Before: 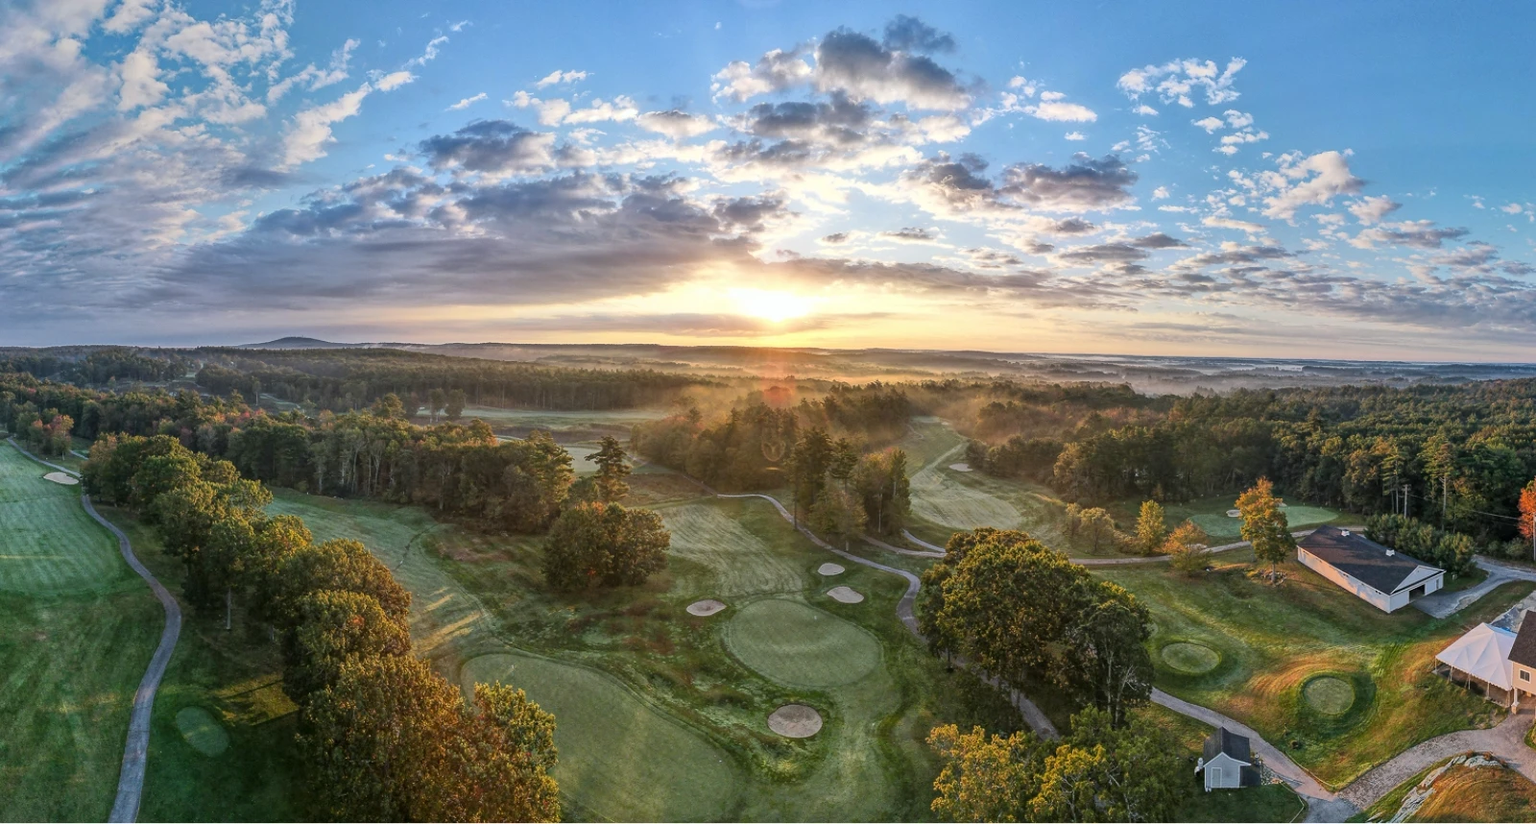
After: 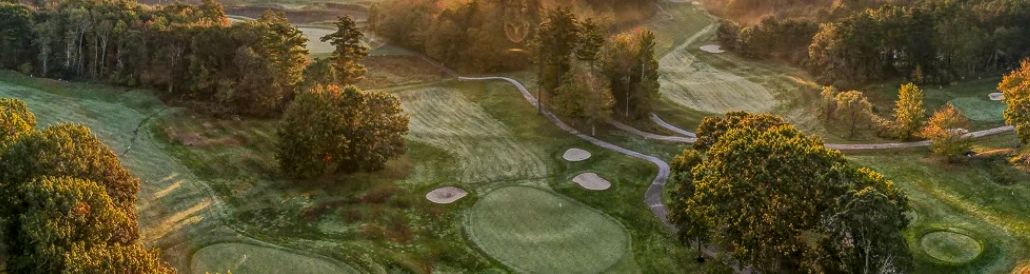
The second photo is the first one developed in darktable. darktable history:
crop: left 18.091%, top 51.13%, right 17.525%, bottom 16.85%
color correction: highlights a* 3.22, highlights b* 1.93, saturation 1.19
local contrast: on, module defaults
